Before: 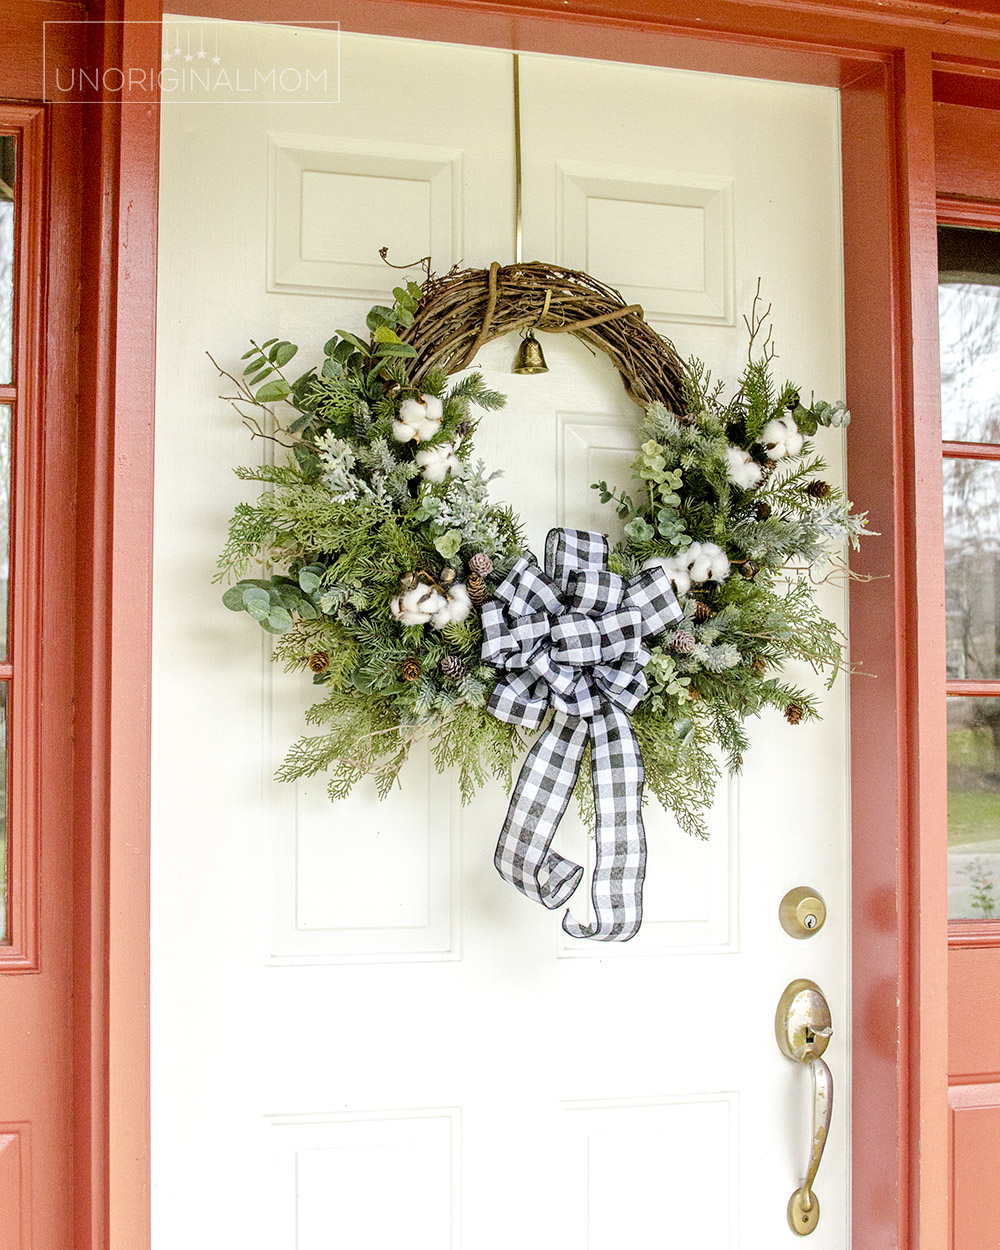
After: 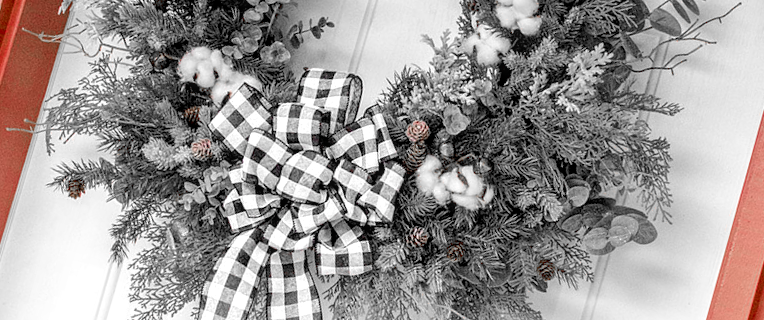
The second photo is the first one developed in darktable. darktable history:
crop and rotate: angle 16.12°, top 30.835%, bottom 35.653%
color zones: curves: ch0 [(0, 0.352) (0.143, 0.407) (0.286, 0.386) (0.429, 0.431) (0.571, 0.829) (0.714, 0.853) (0.857, 0.833) (1, 0.352)]; ch1 [(0, 0.604) (0.072, 0.726) (0.096, 0.608) (0.205, 0.007) (0.571, -0.006) (0.839, -0.013) (0.857, -0.012) (1, 0.604)]
local contrast: on, module defaults
